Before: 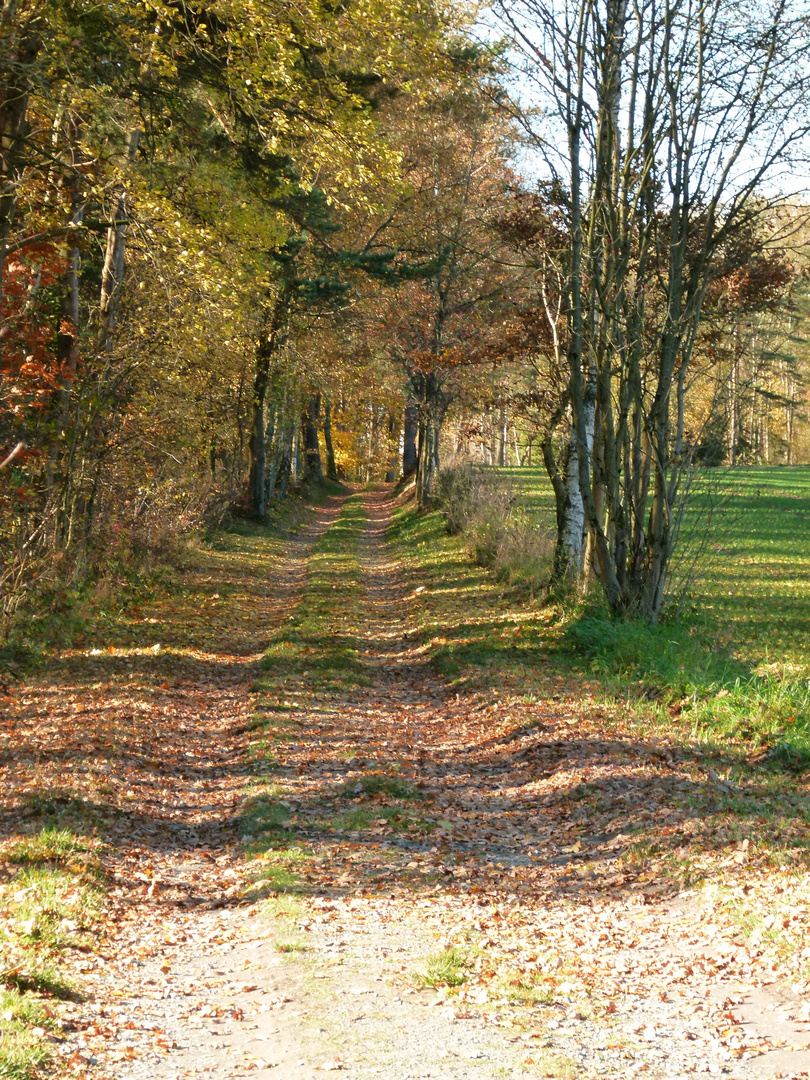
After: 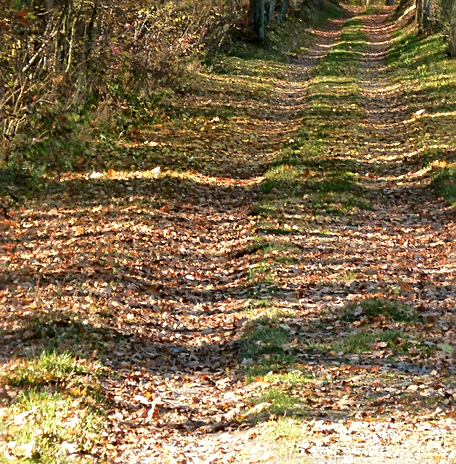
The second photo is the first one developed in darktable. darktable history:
local contrast: mode bilateral grid, contrast 26, coarseness 61, detail 151%, midtone range 0.2
crop: top 44.252%, right 43.689%, bottom 12.702%
sharpen: on, module defaults
